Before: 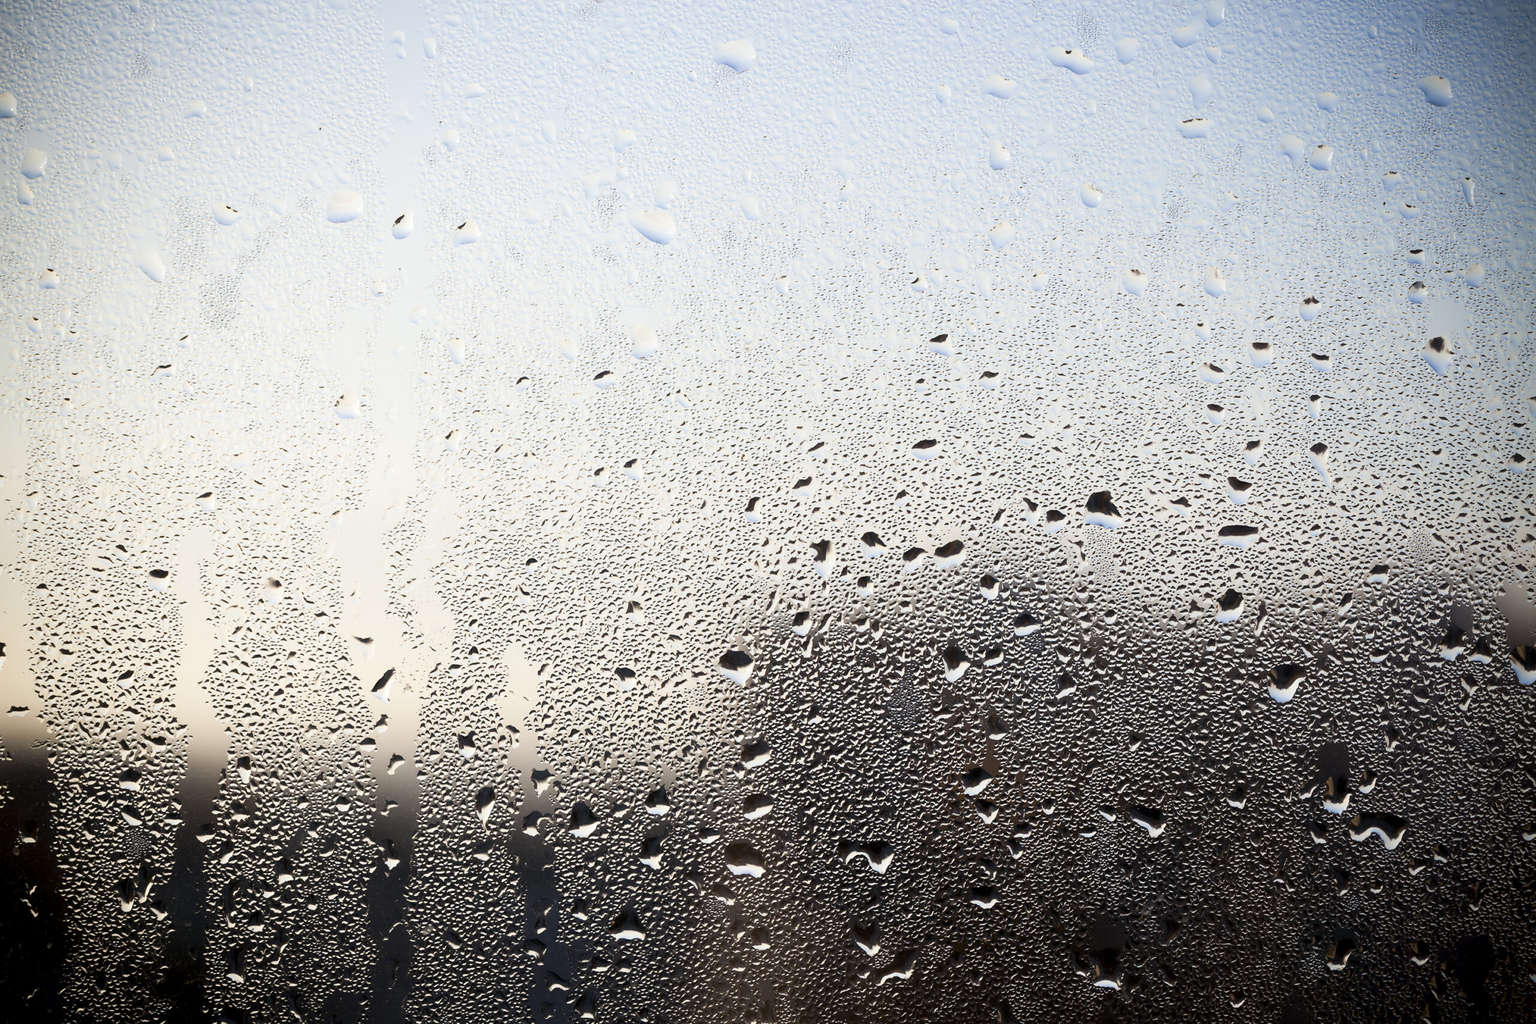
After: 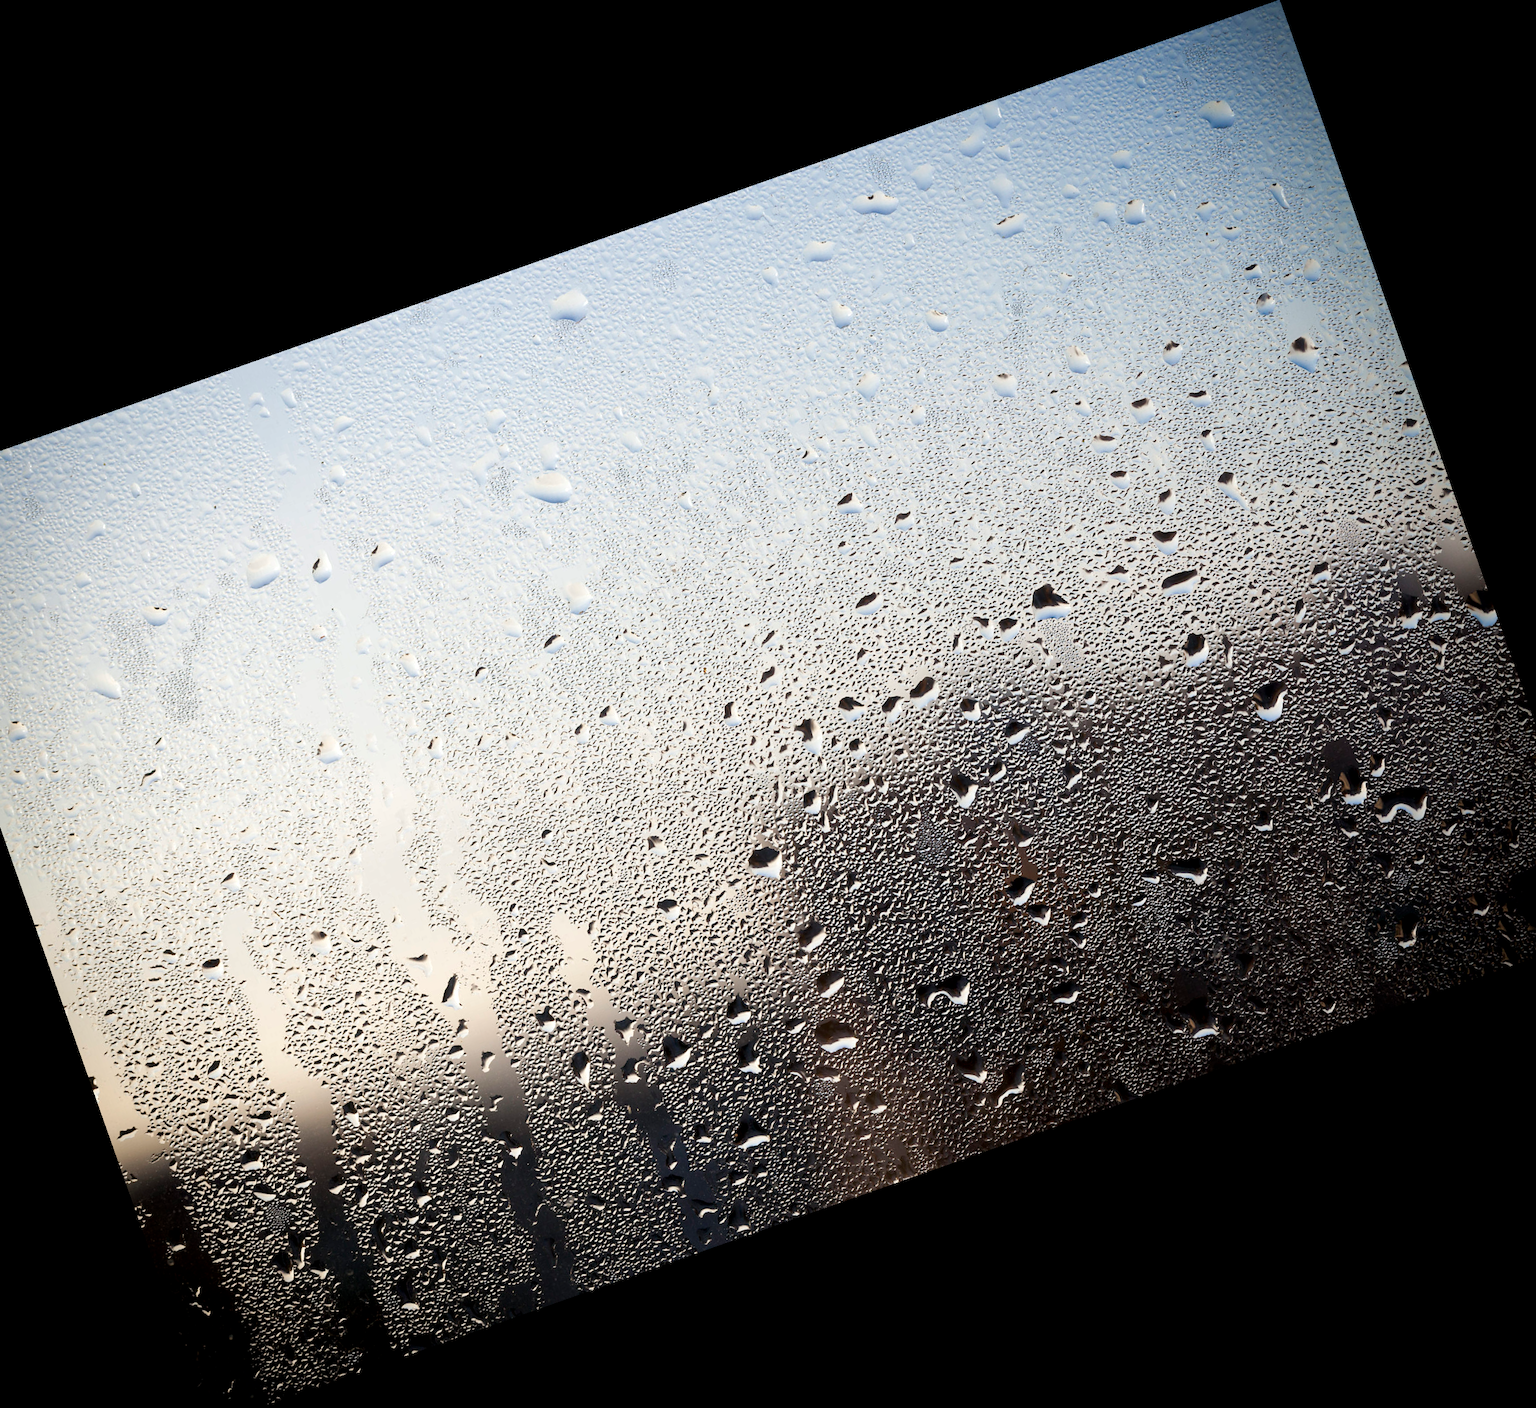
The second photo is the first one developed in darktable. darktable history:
local contrast: mode bilateral grid, contrast 20, coarseness 50, detail 120%, midtone range 0.2
crop and rotate: angle 19.43°, left 6.812%, right 4.125%, bottom 1.087%
tone equalizer: on, module defaults
shadows and highlights: shadows 10, white point adjustment 1, highlights -40
